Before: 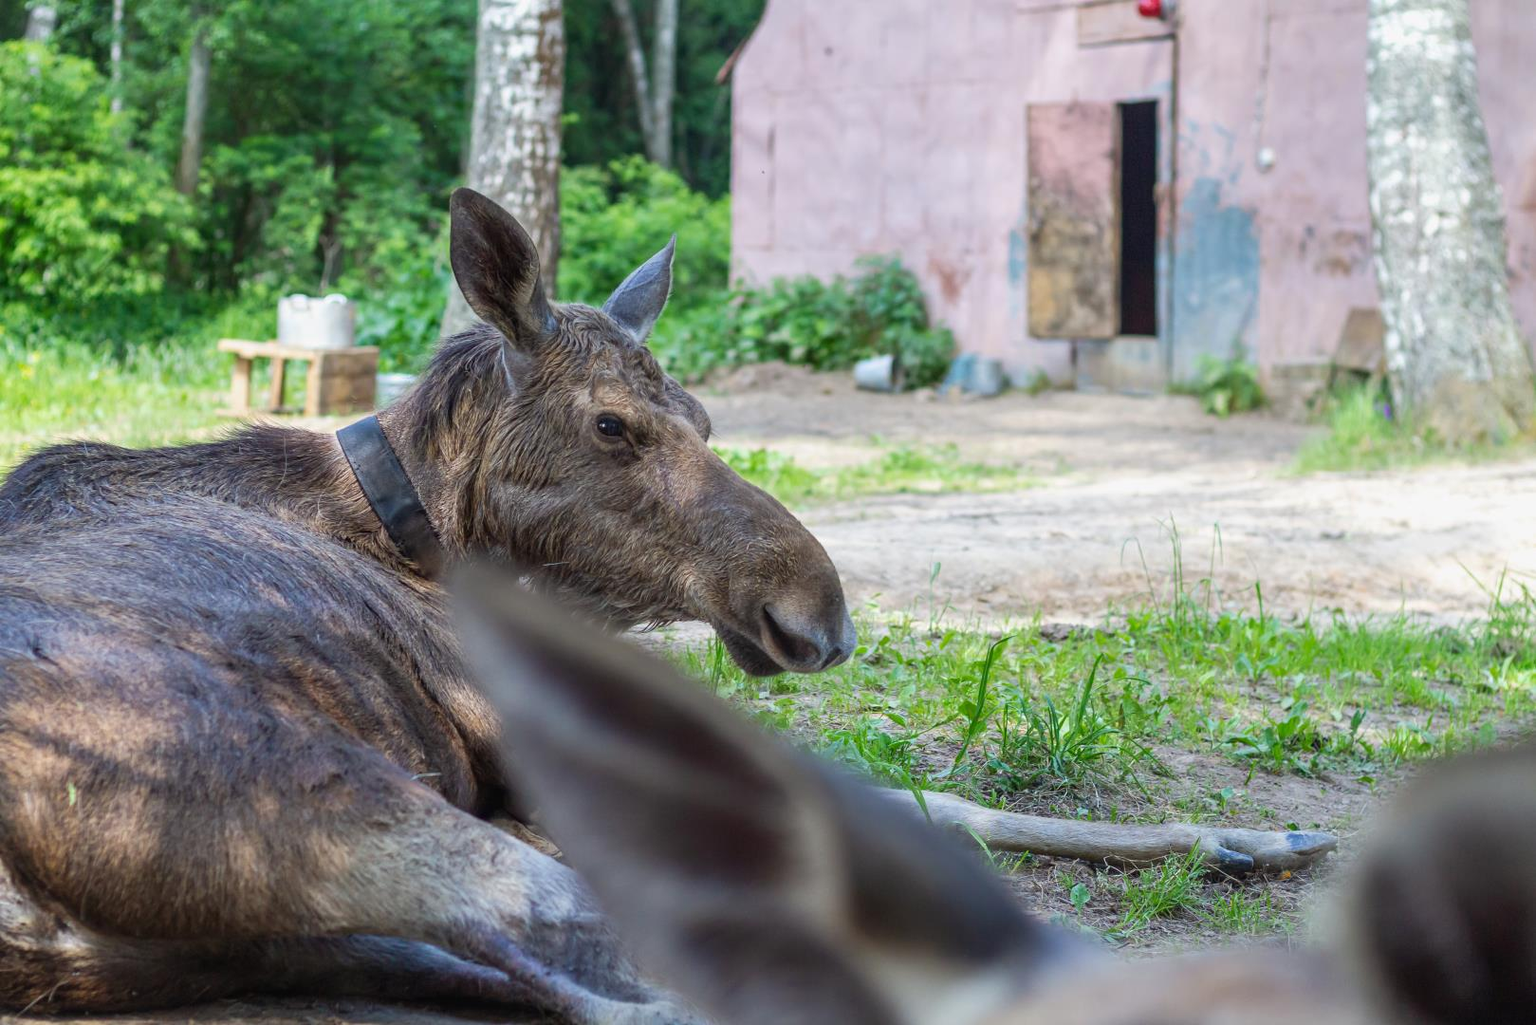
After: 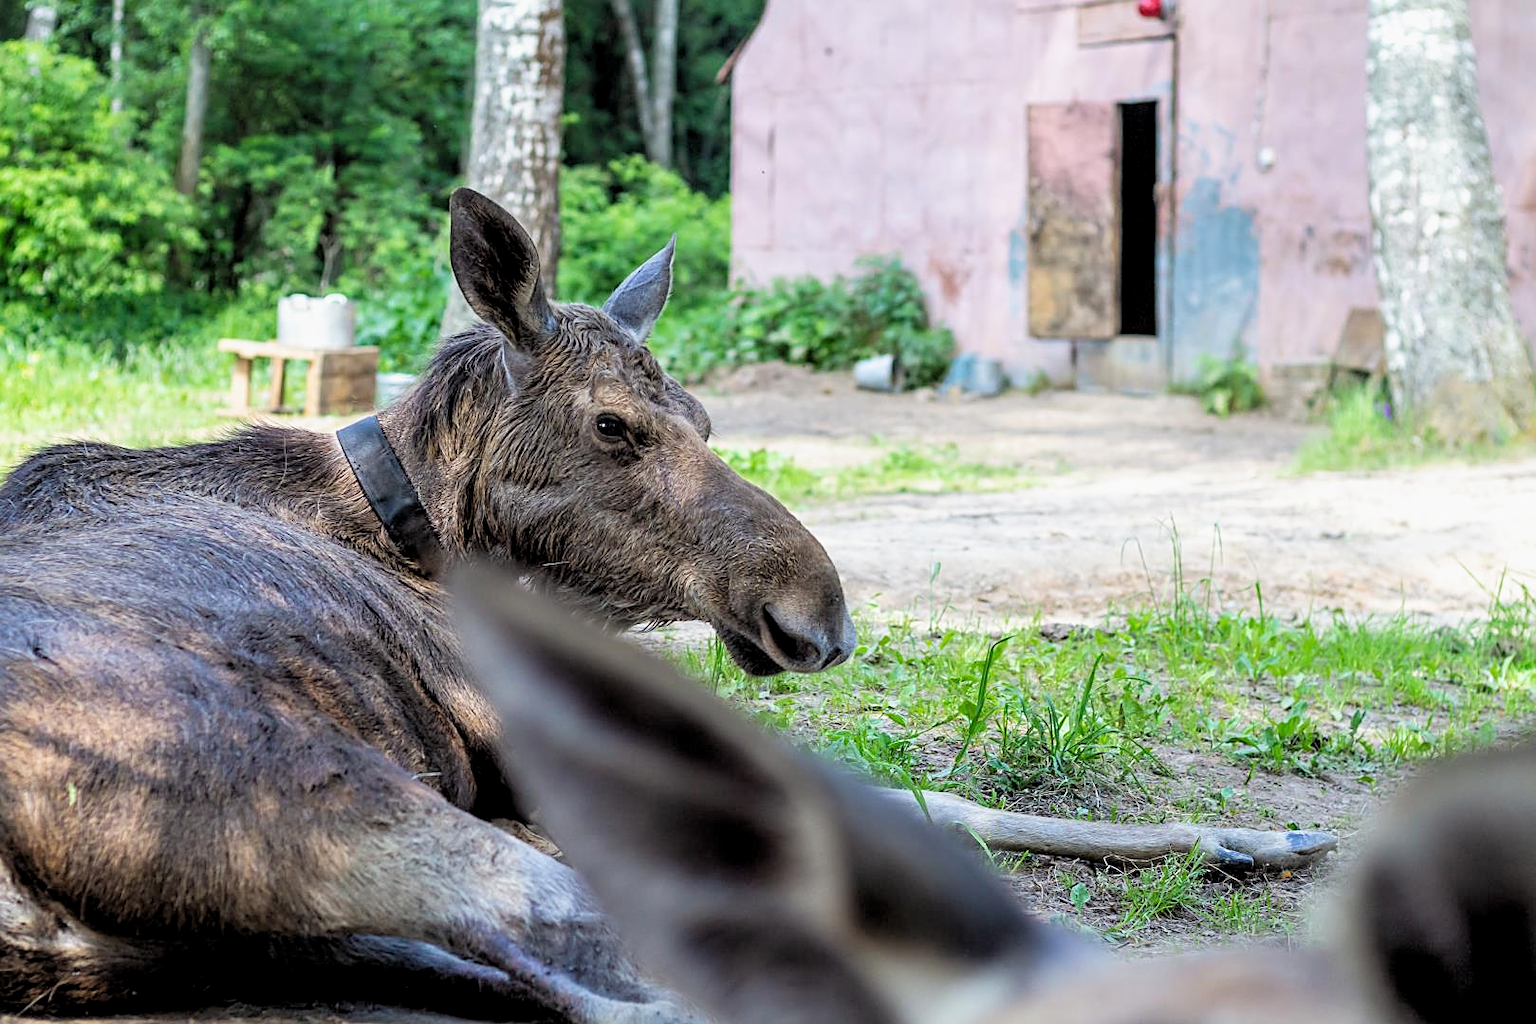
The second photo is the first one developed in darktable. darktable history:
sharpen: on, module defaults
filmic rgb: black relative exposure -12.8 EV, white relative exposure 2.8 EV, threshold 3 EV, target black luminance 0%, hardness 8.54, latitude 70.41%, contrast 1.133, shadows ↔ highlights balance -0.395%, color science v4 (2020), enable highlight reconstruction true
rgb levels: levels [[0.013, 0.434, 0.89], [0, 0.5, 1], [0, 0.5, 1]]
